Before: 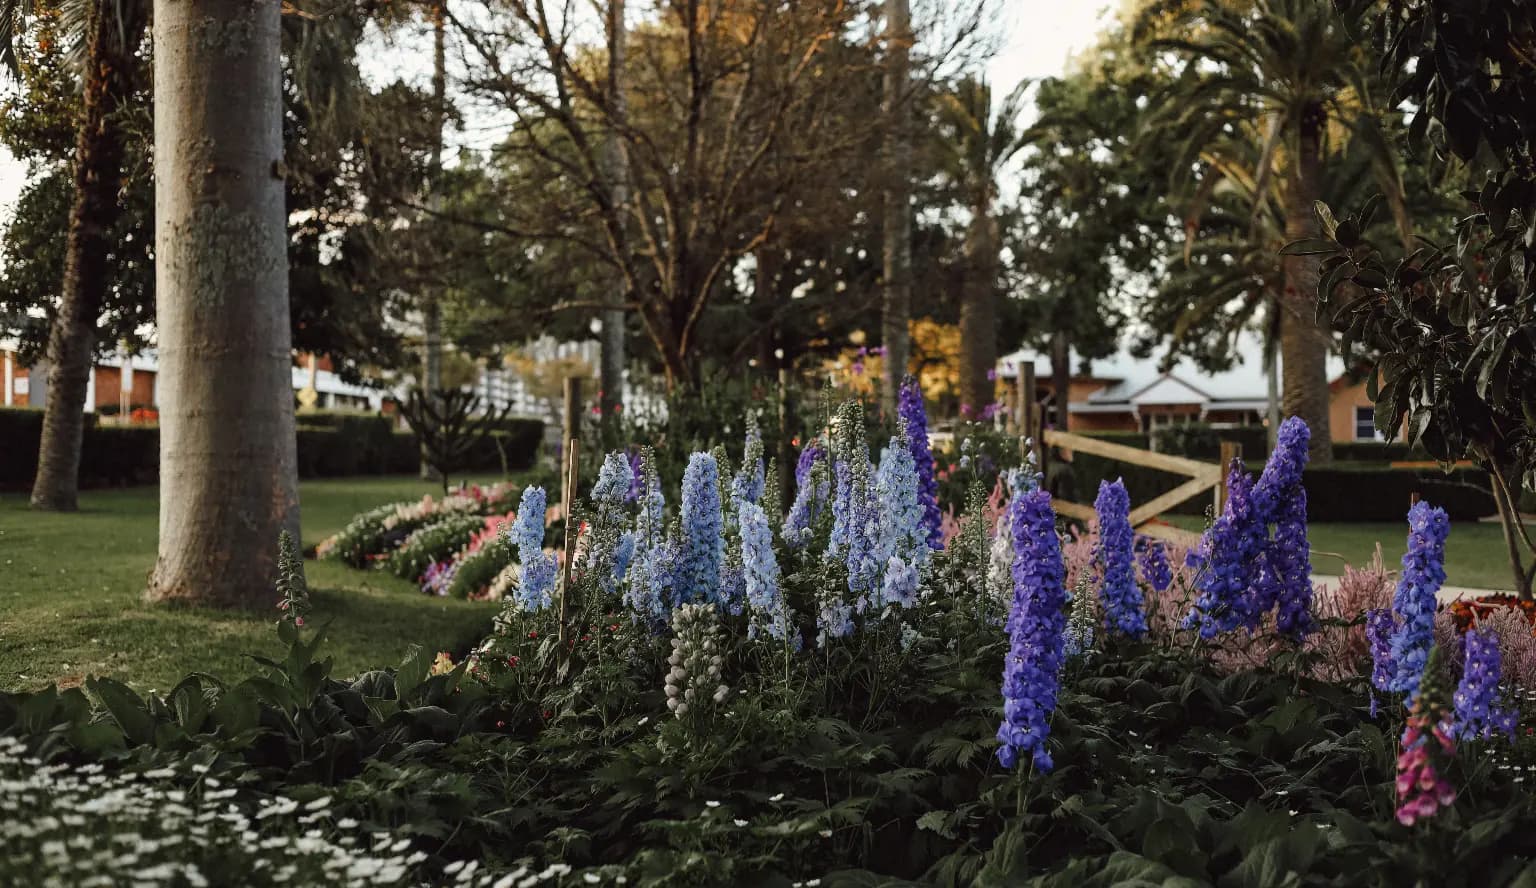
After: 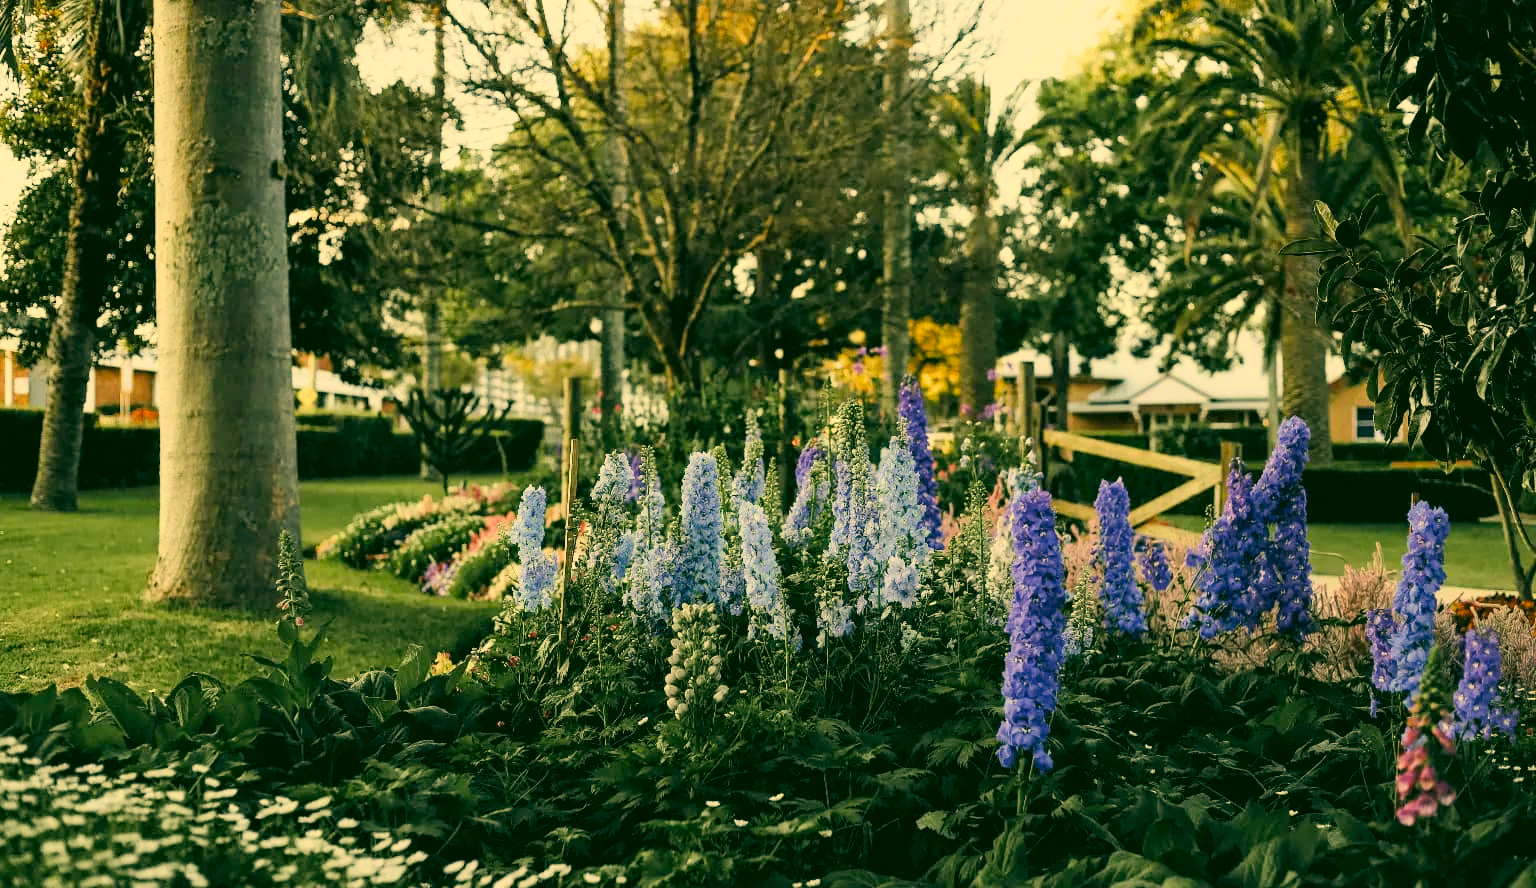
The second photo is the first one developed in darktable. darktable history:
exposure: exposure 1.135 EV, compensate highlight preservation false
filmic rgb: black relative exposure -7.65 EV, white relative exposure 4.56 EV, hardness 3.61, color science v6 (2022)
contrast brightness saturation: contrast 0.055
color correction: highlights a* 5.68, highlights b* 32.89, shadows a* -25.47, shadows b* 3.81
